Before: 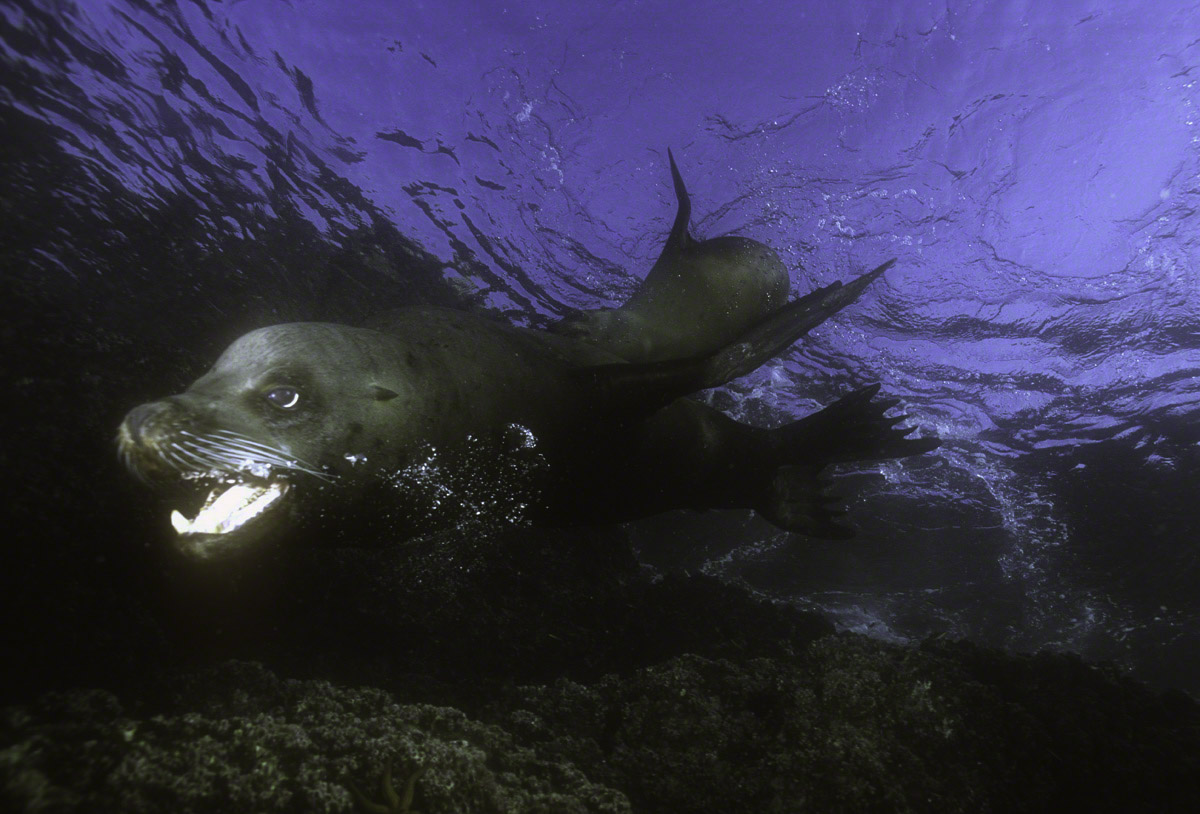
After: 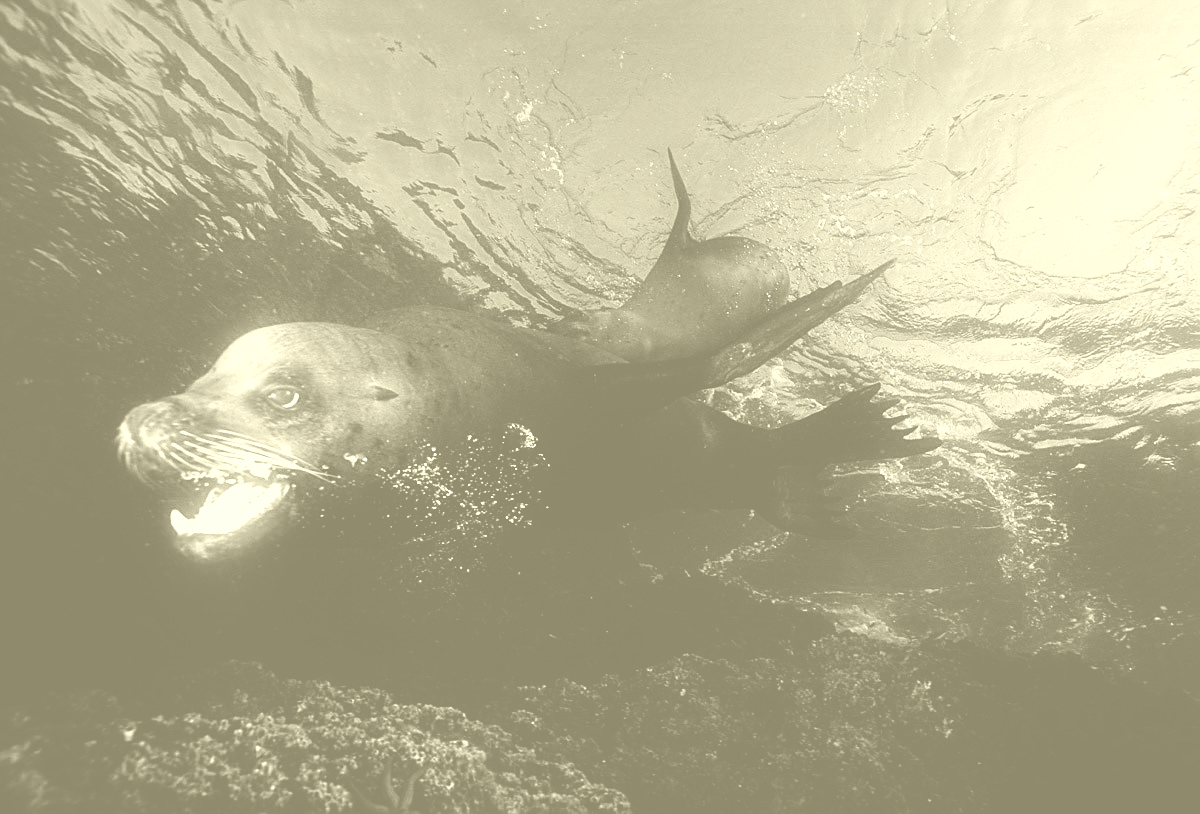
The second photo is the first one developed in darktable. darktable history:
rgb curve: curves: ch0 [(0, 0) (0.21, 0.15) (0.24, 0.21) (0.5, 0.75) (0.75, 0.96) (0.89, 0.99) (1, 1)]; ch1 [(0, 0.02) (0.21, 0.13) (0.25, 0.2) (0.5, 0.67) (0.75, 0.9) (0.89, 0.97) (1, 1)]; ch2 [(0, 0.02) (0.21, 0.13) (0.25, 0.2) (0.5, 0.67) (0.75, 0.9) (0.89, 0.97) (1, 1)], compensate middle gray true
colorize: hue 43.2°, saturation 40%, version 1
sharpen: on, module defaults
color balance rgb: perceptual saturation grading › global saturation 10%
color correction: highlights a* -0.182, highlights b* -0.124
